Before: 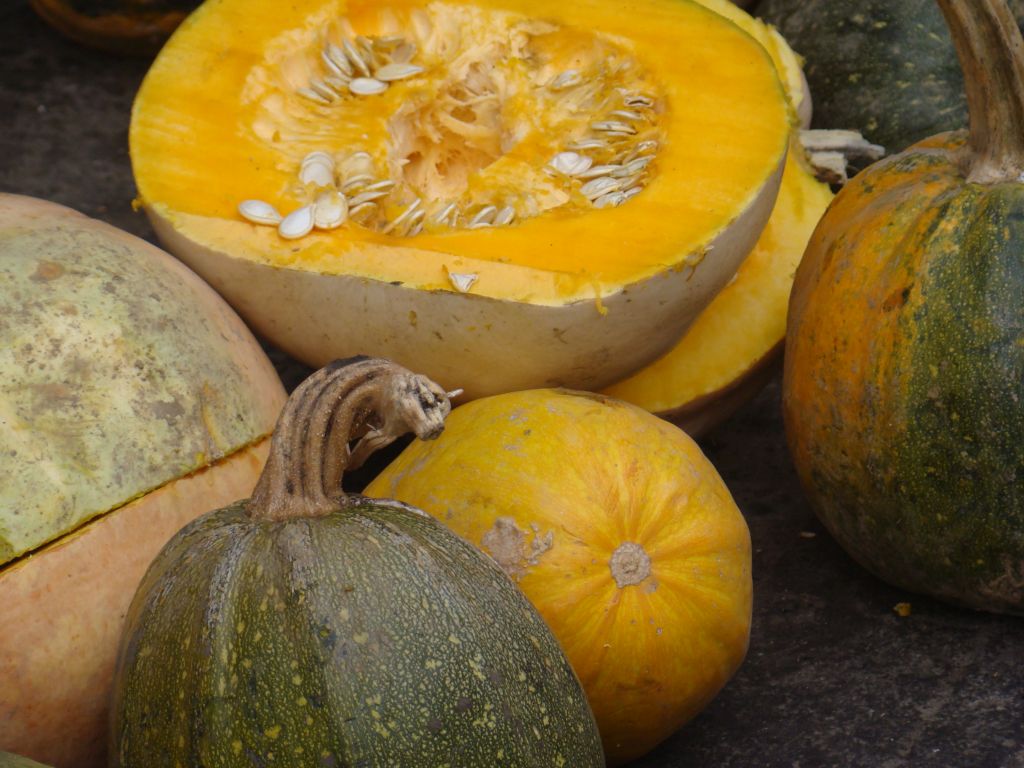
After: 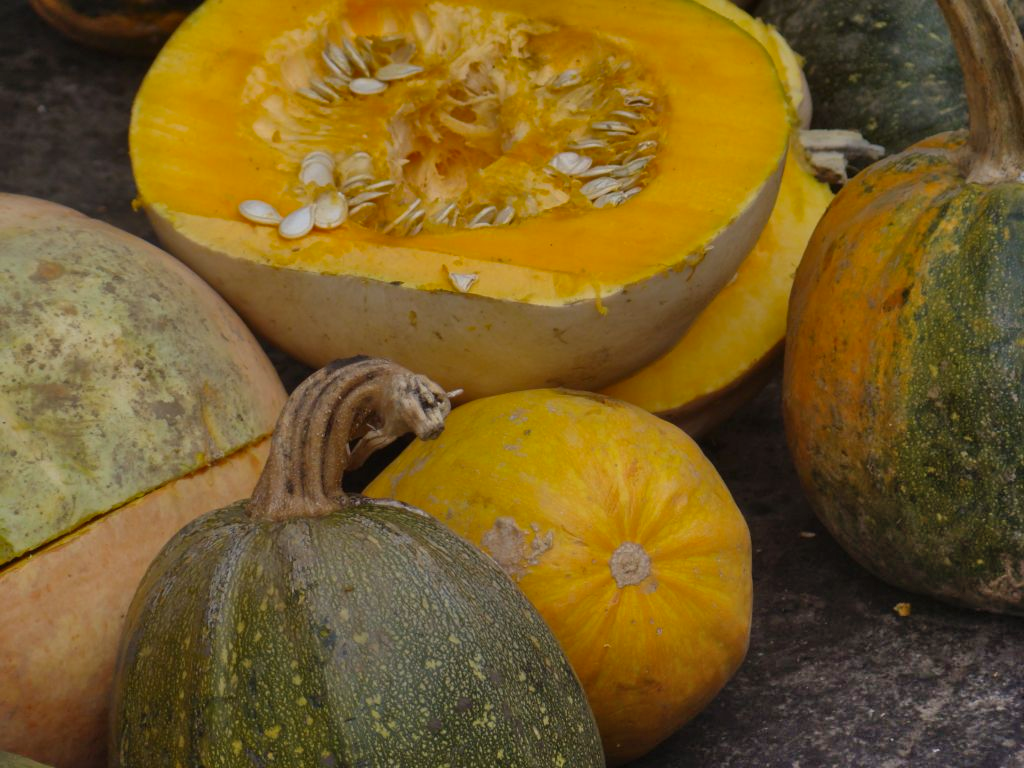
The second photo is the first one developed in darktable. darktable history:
shadows and highlights: shadows 81.05, white point adjustment -10, highlights -64.91, highlights color adjustment 100%, soften with gaussian
